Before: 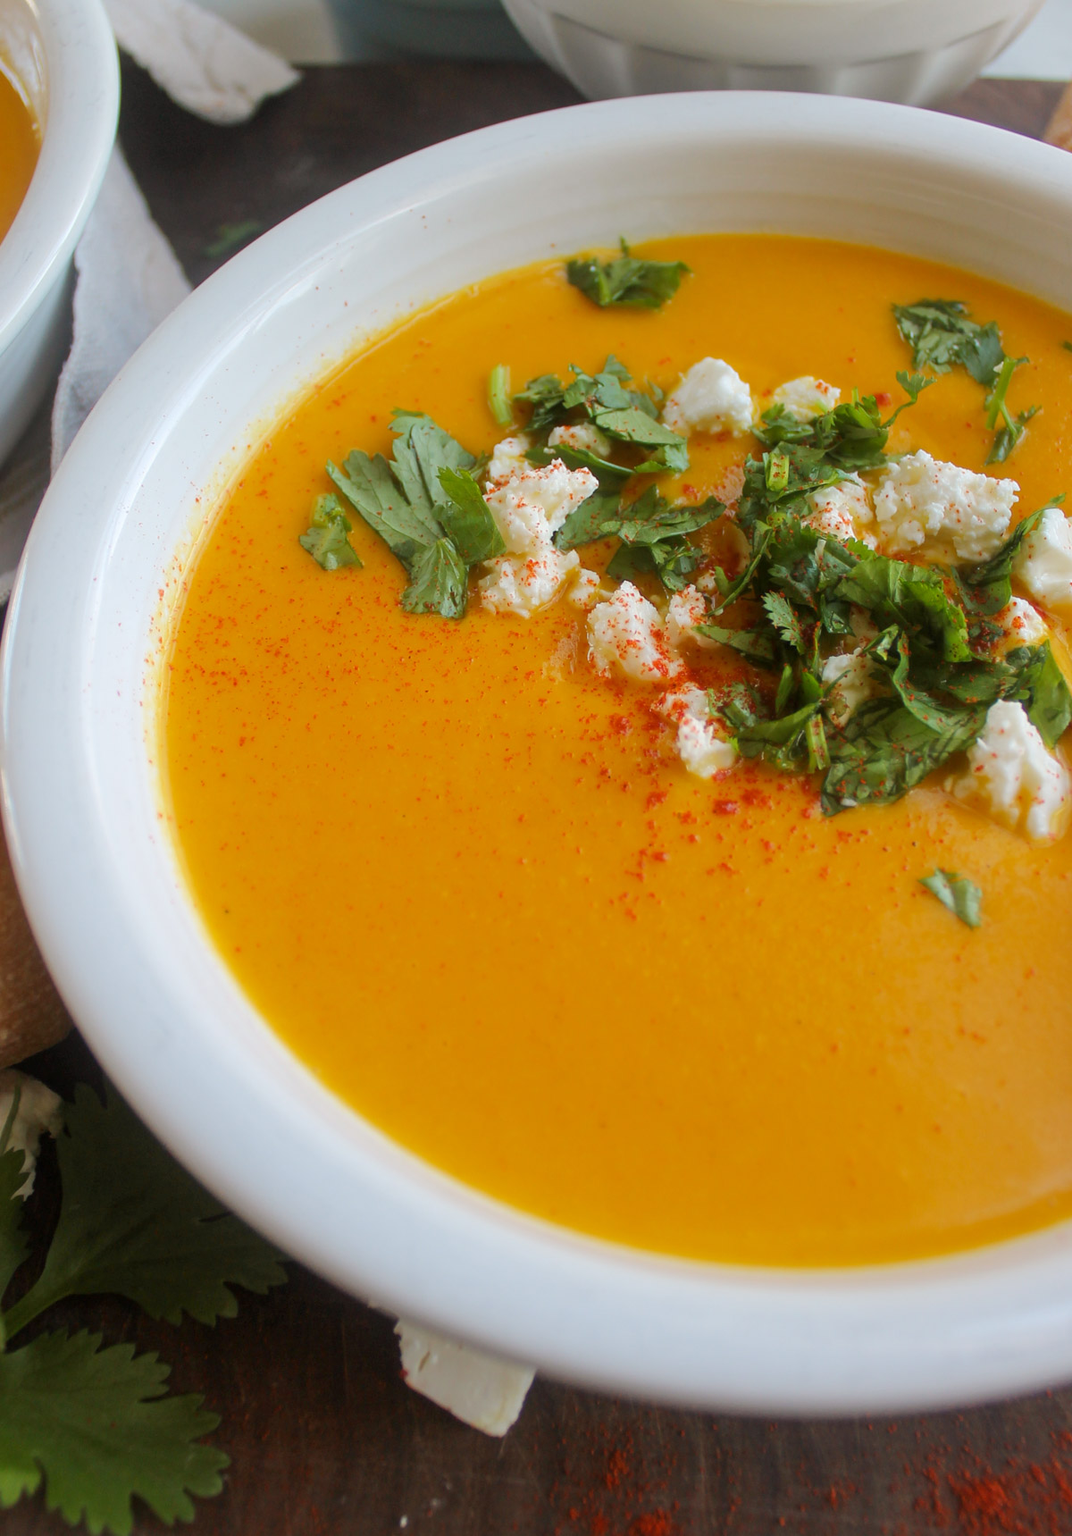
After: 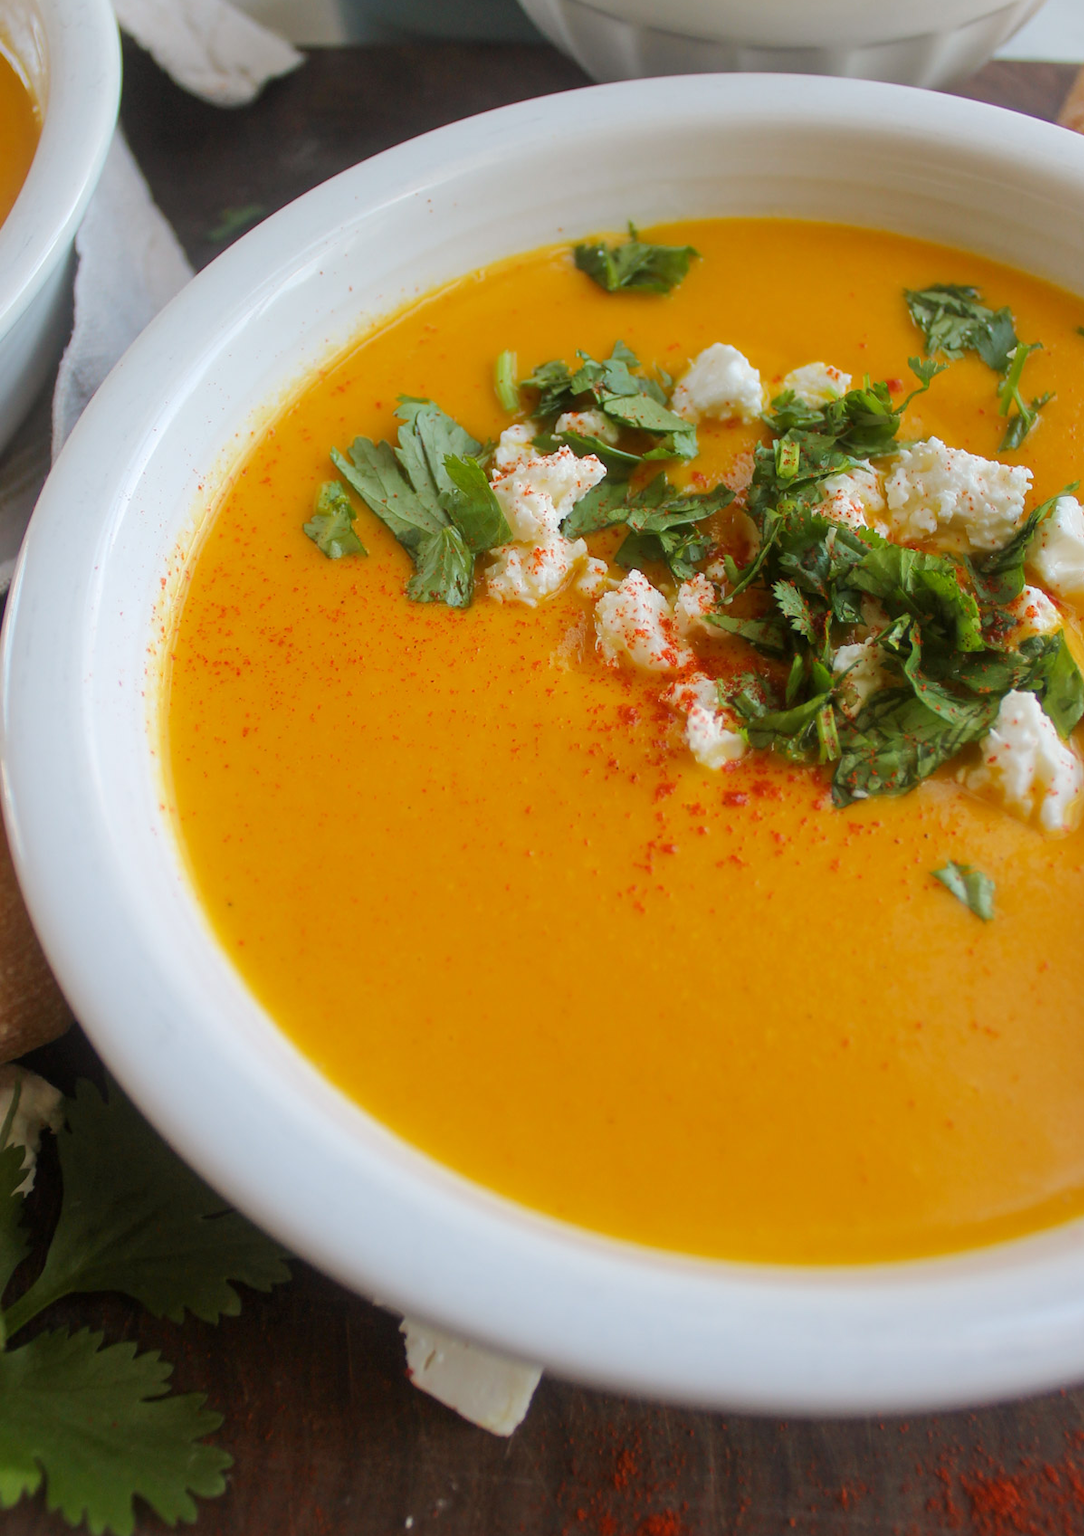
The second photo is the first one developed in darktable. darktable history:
crop: top 1.23%, right 0.102%
